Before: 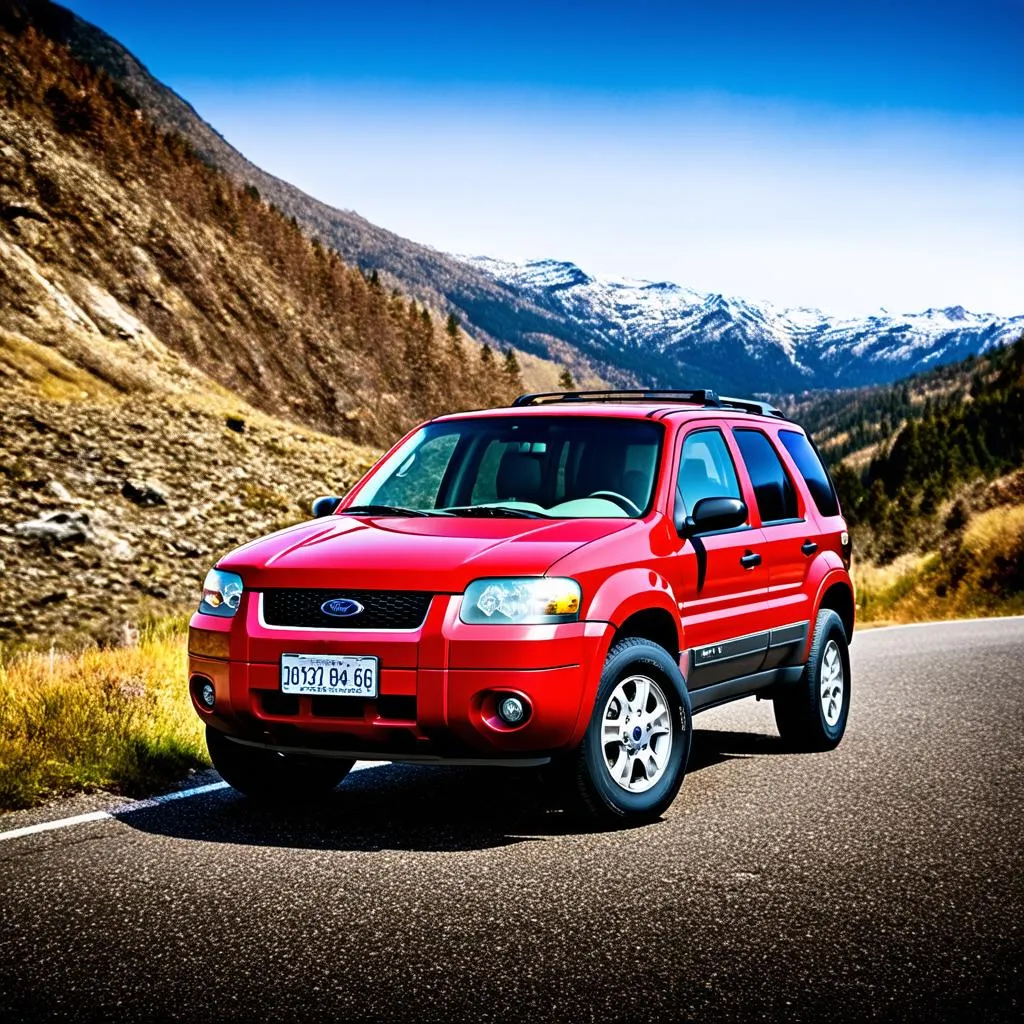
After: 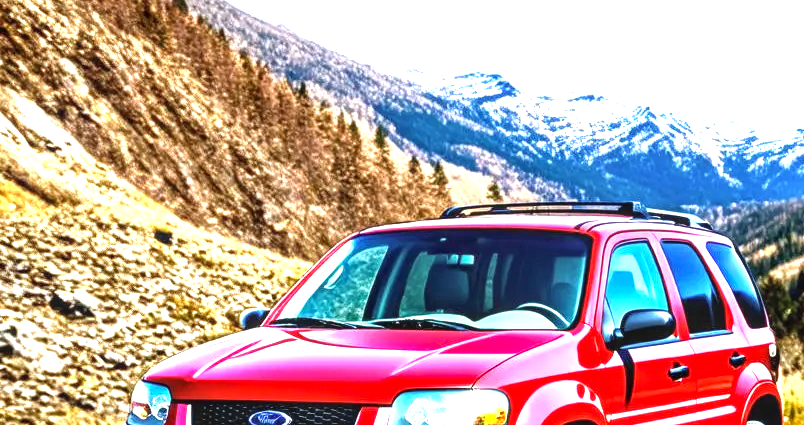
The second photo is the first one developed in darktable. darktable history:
exposure: black level correction 0, exposure 1.388 EV, compensate exposure bias true, compensate highlight preservation false
crop: left 7.036%, top 18.398%, right 14.379%, bottom 40.043%
local contrast: on, module defaults
white balance: red 0.976, blue 1.04
